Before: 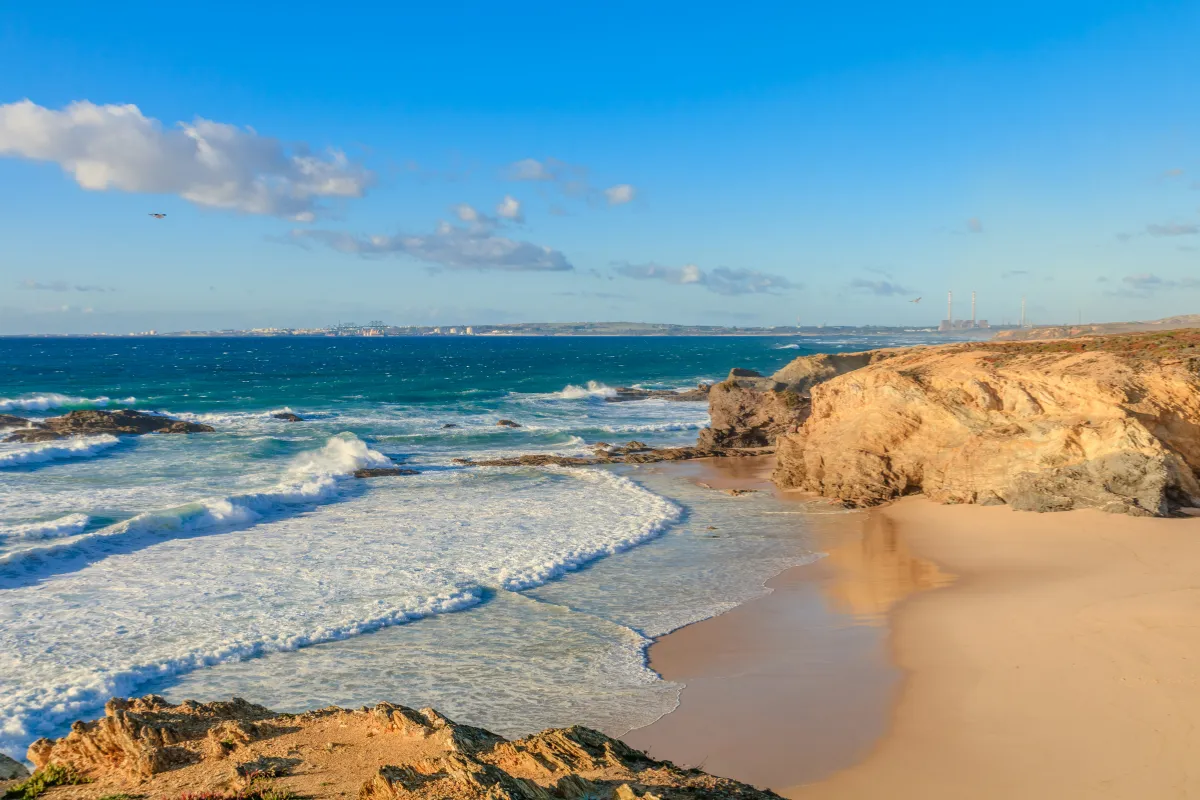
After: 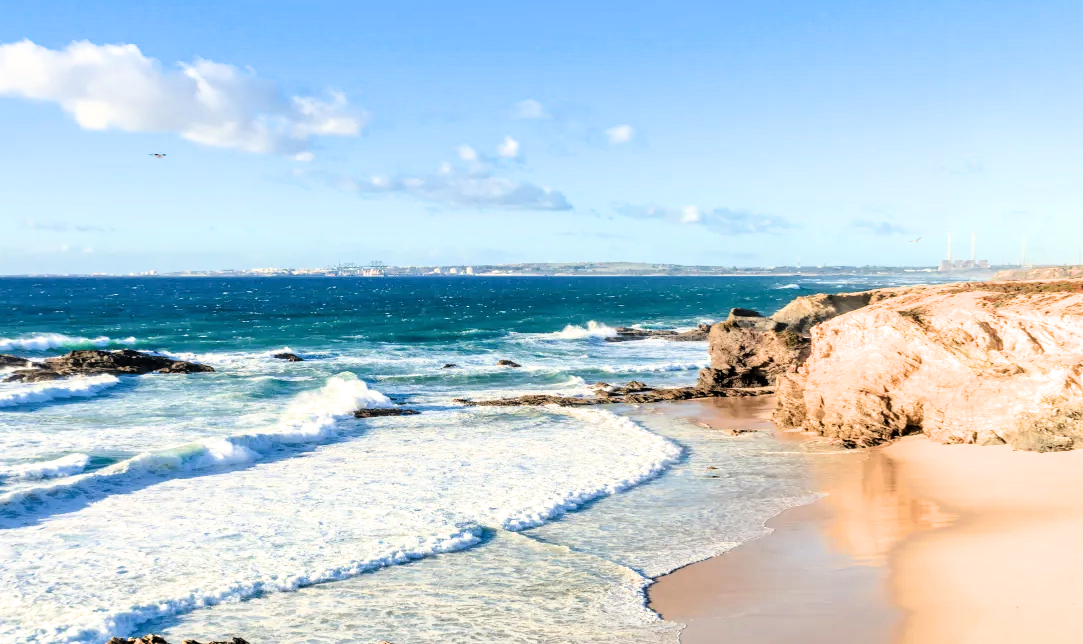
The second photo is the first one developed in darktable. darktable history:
crop: top 7.511%, right 9.688%, bottom 11.906%
filmic rgb: black relative exposure -3.8 EV, white relative exposure 2.37 EV, dynamic range scaling -49.45%, hardness 3.46, latitude 30.15%, contrast 1.791
exposure: black level correction 0, exposure 0.5 EV, compensate highlight preservation false
